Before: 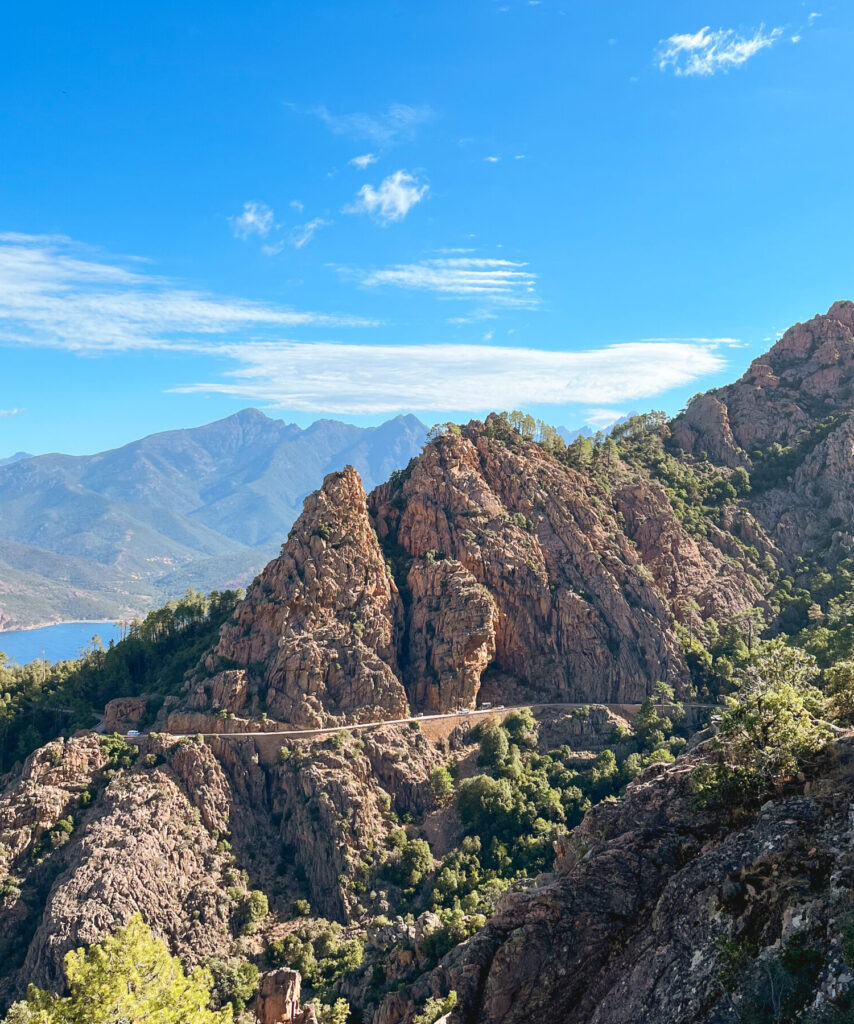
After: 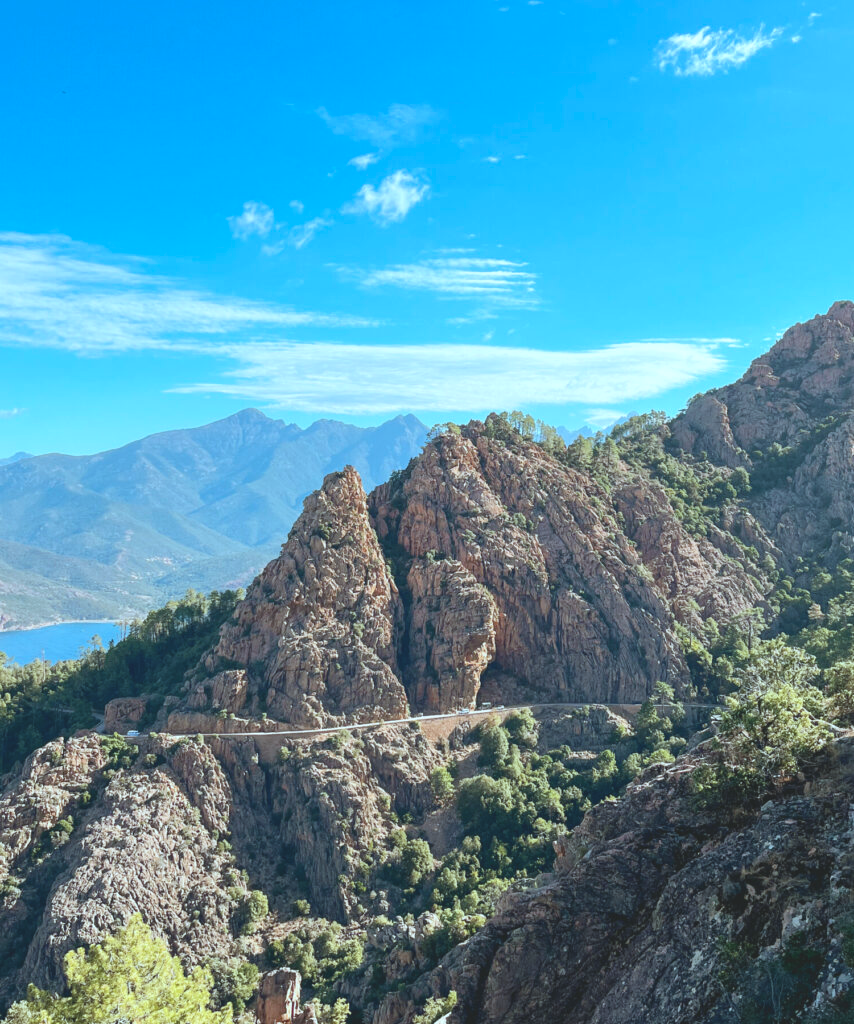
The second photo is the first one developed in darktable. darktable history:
color balance: lift [1.007, 1, 1, 1], gamma [1.097, 1, 1, 1]
color correction: highlights a* -10.04, highlights b* -10.37
